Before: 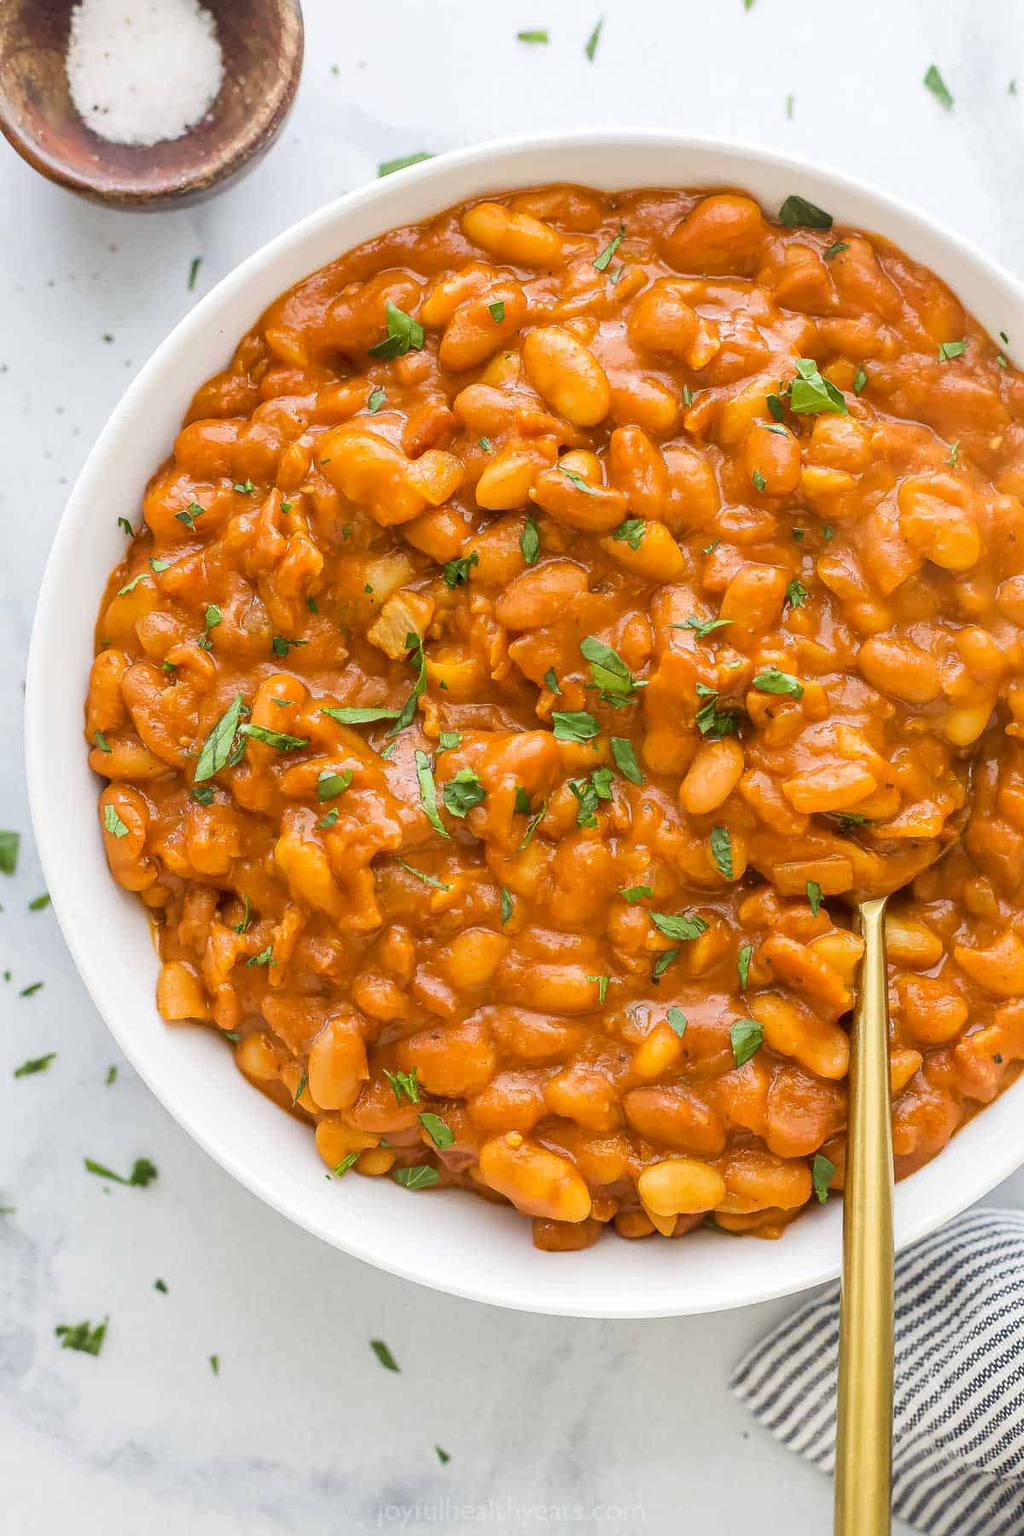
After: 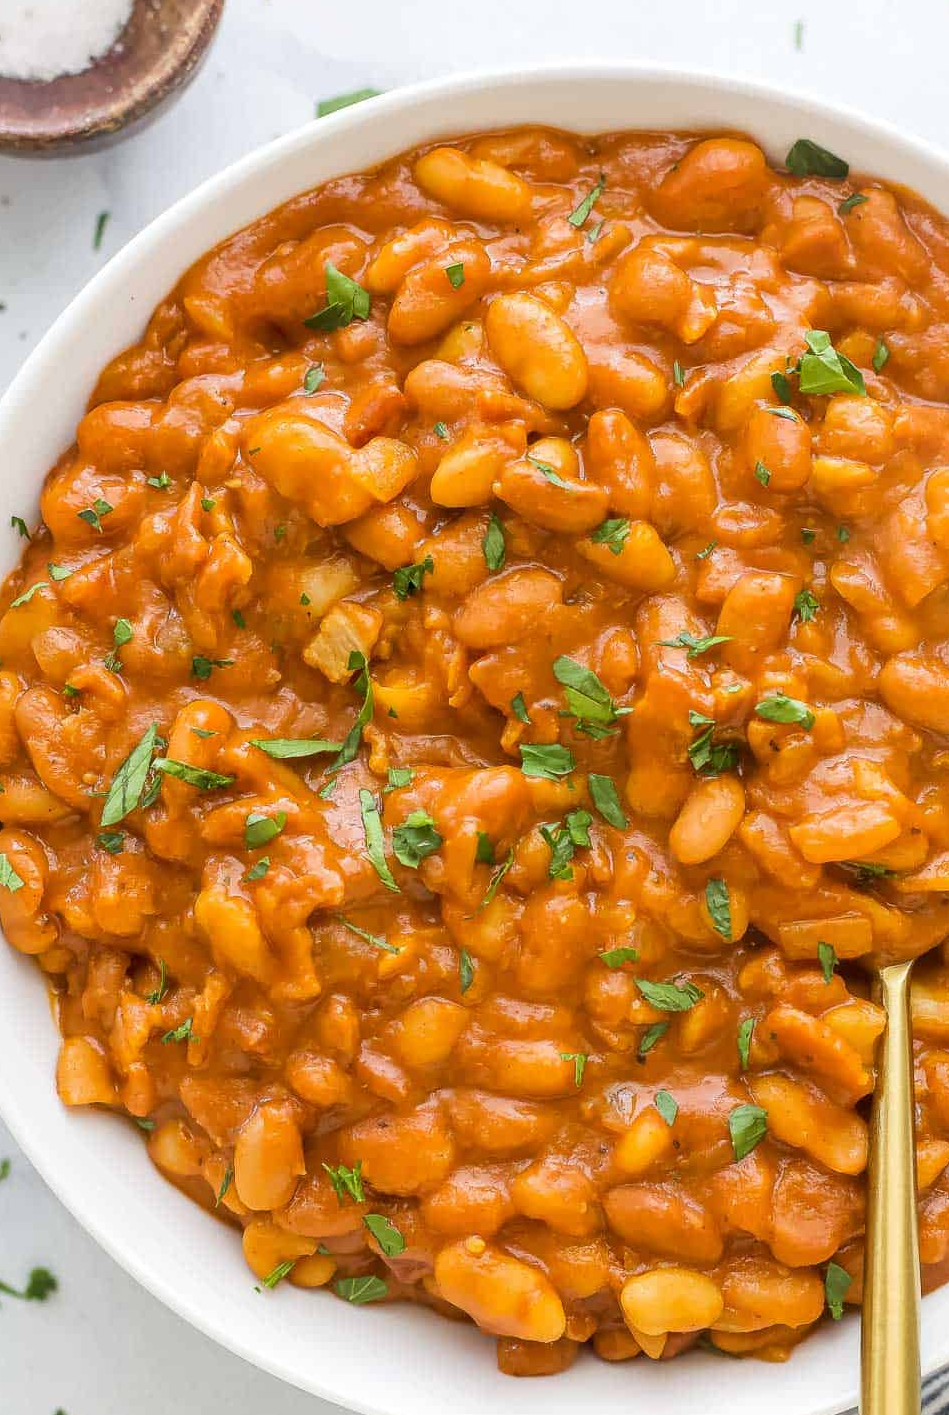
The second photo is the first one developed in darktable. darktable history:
crop and rotate: left 10.588%, top 5.001%, right 10.311%, bottom 16.366%
